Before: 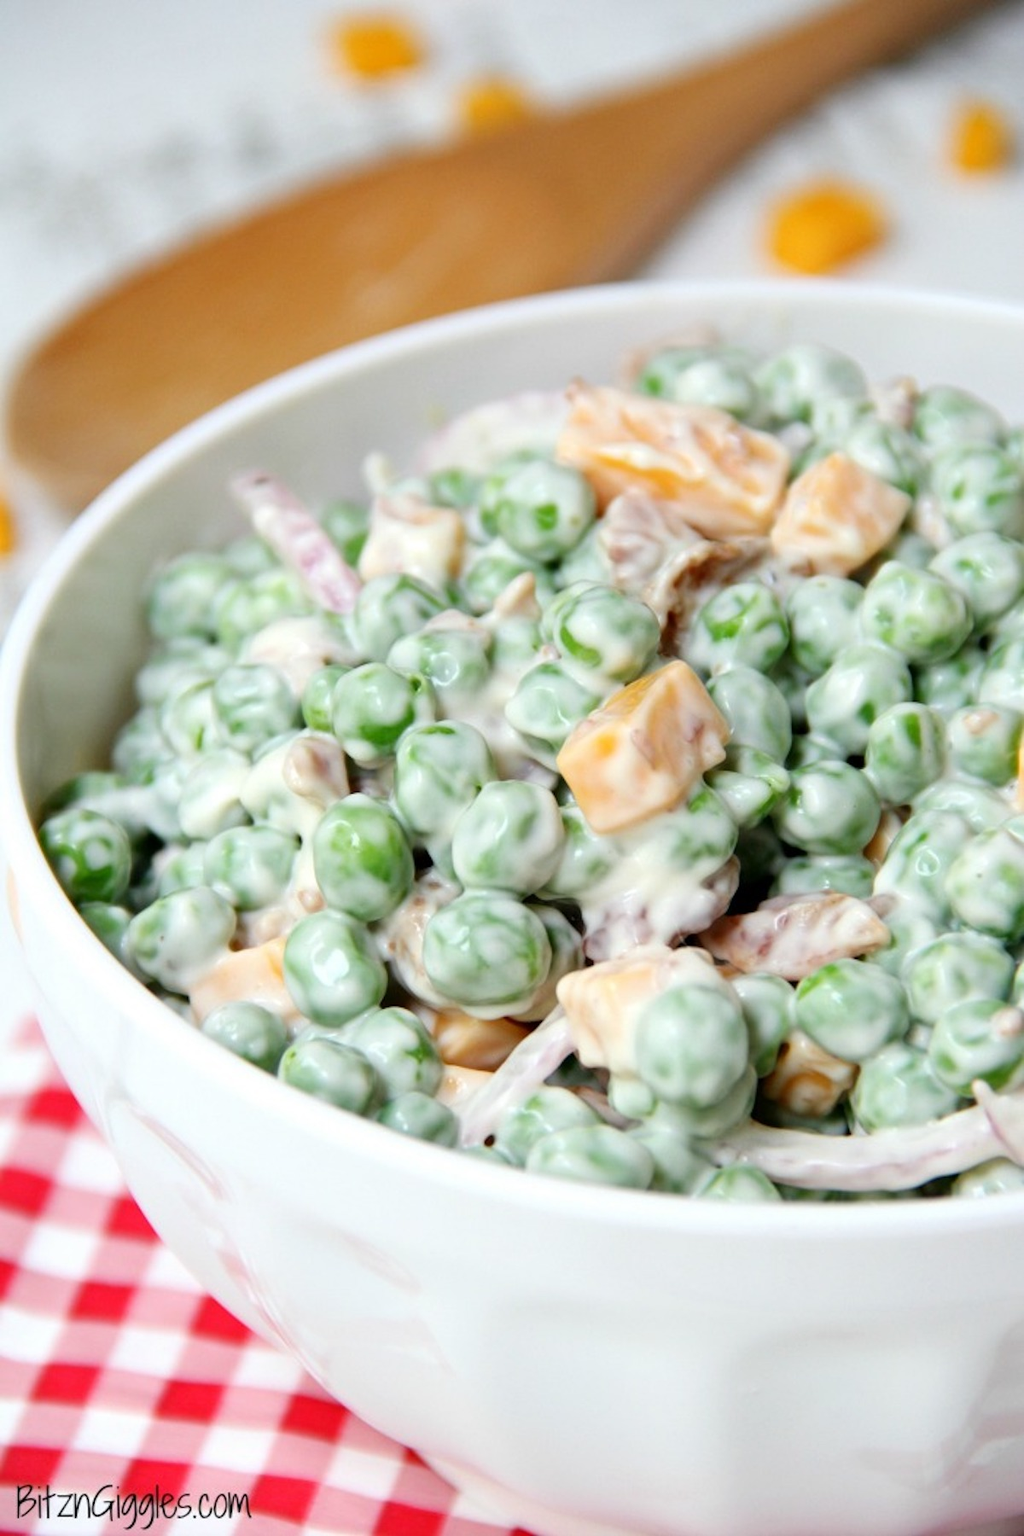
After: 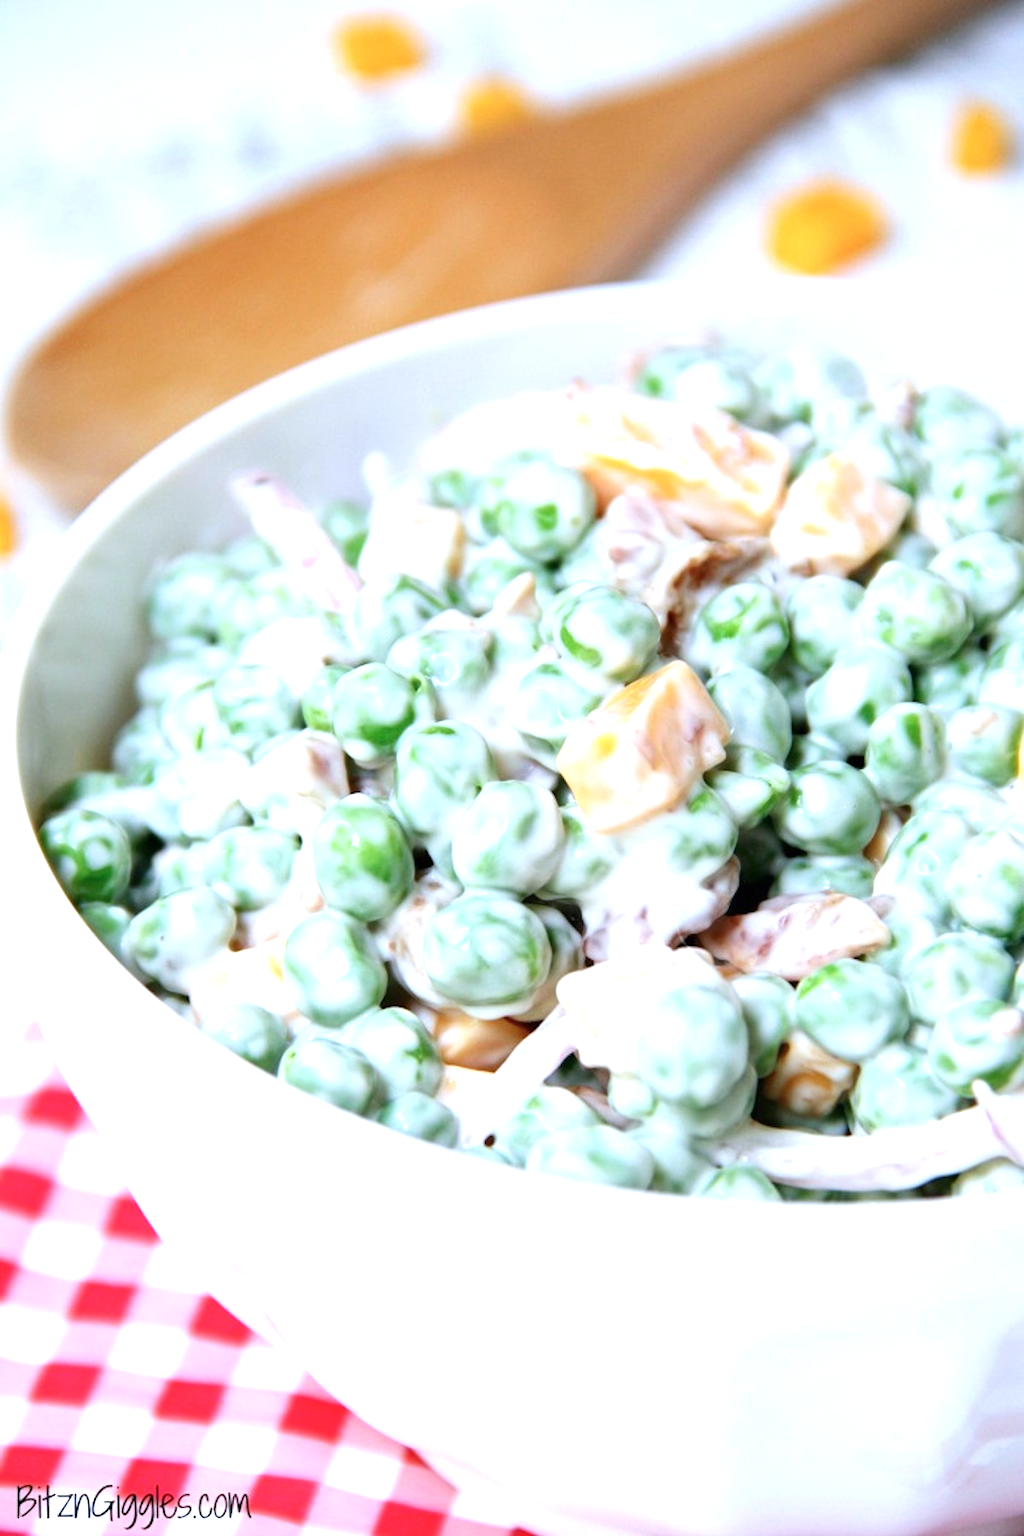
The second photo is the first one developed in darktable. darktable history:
color calibration: illuminant as shot in camera, x 0.37, y 0.382, temperature 4313.32 K
exposure: black level correction 0, exposure 0.7 EV, compensate exposure bias true, compensate highlight preservation false
